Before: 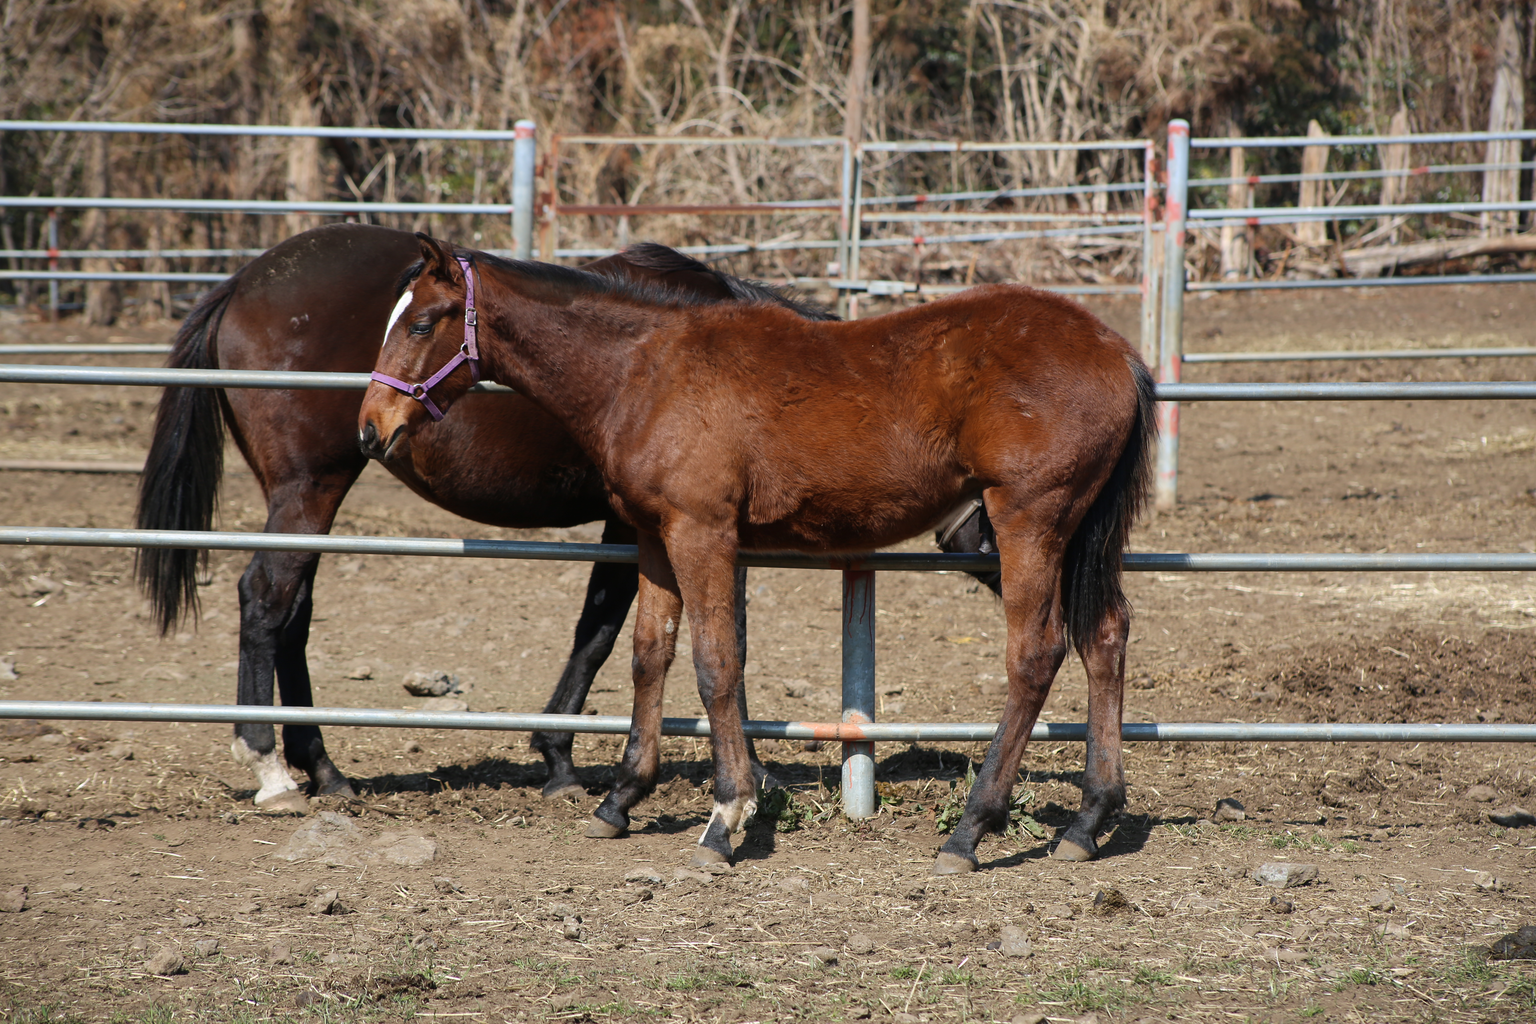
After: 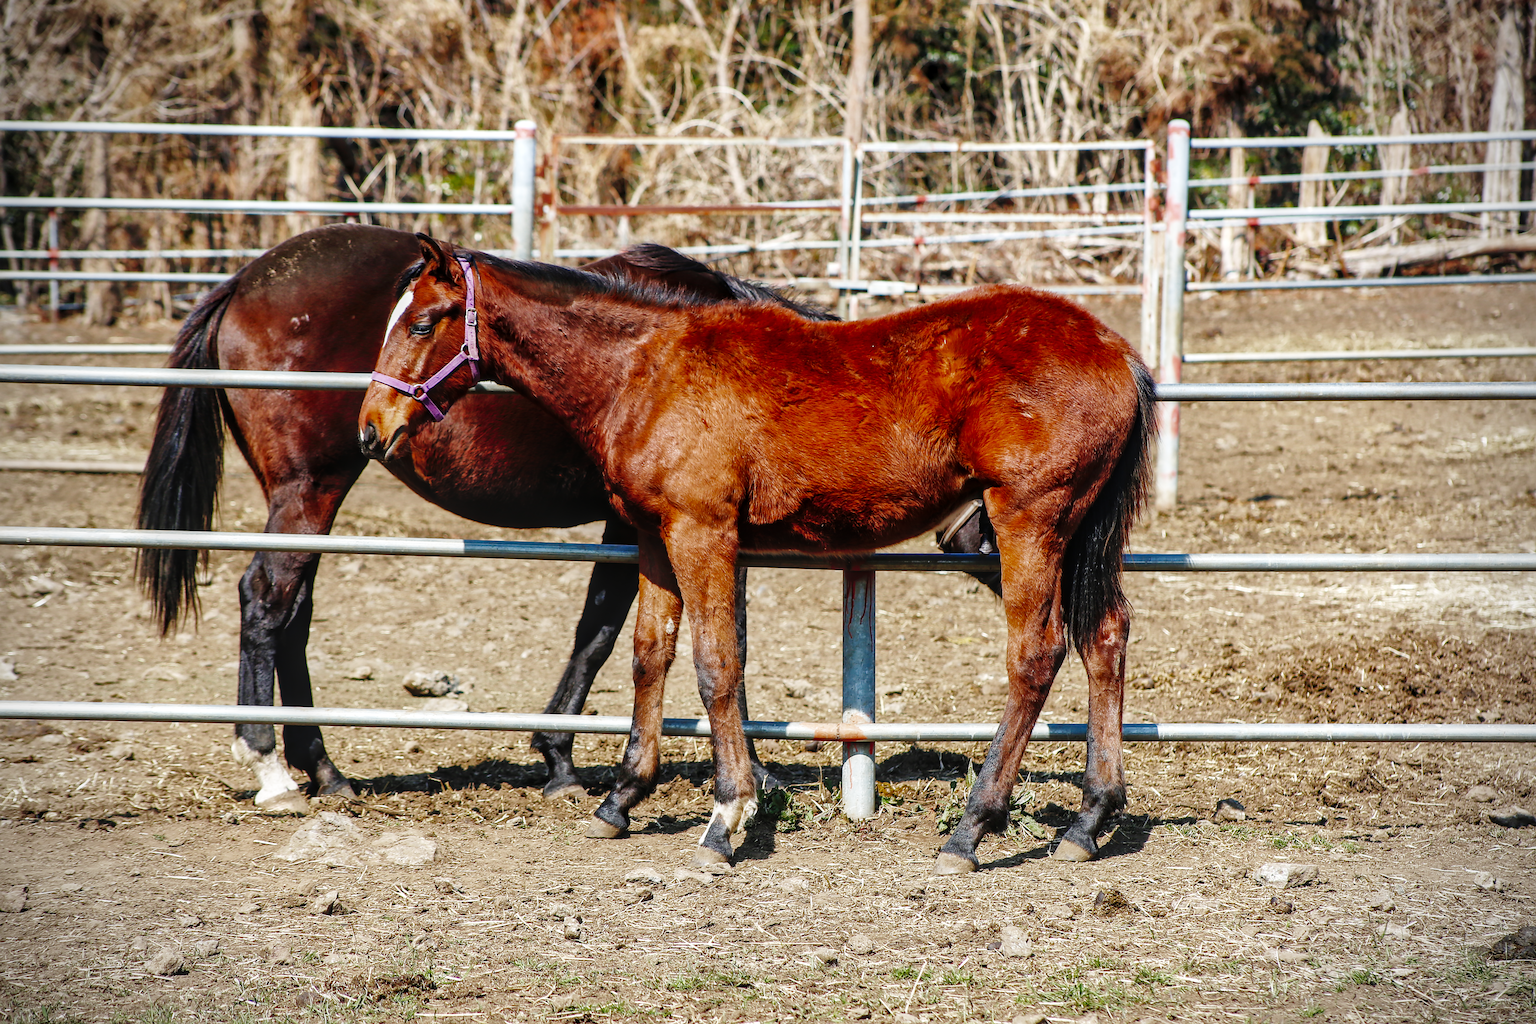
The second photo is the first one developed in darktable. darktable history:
vignetting: unbound false
shadows and highlights: on, module defaults
sharpen: on, module defaults
base curve: curves: ch0 [(0, 0) (0, 0) (0.002, 0.001) (0.008, 0.003) (0.019, 0.011) (0.037, 0.037) (0.064, 0.11) (0.102, 0.232) (0.152, 0.379) (0.216, 0.524) (0.296, 0.665) (0.394, 0.789) (0.512, 0.881) (0.651, 0.945) (0.813, 0.986) (1, 1)], preserve colors none
local contrast: on, module defaults
color zones: curves: ch0 [(0, 0.425) (0.143, 0.422) (0.286, 0.42) (0.429, 0.419) (0.571, 0.419) (0.714, 0.42) (0.857, 0.422) (1, 0.425)]
